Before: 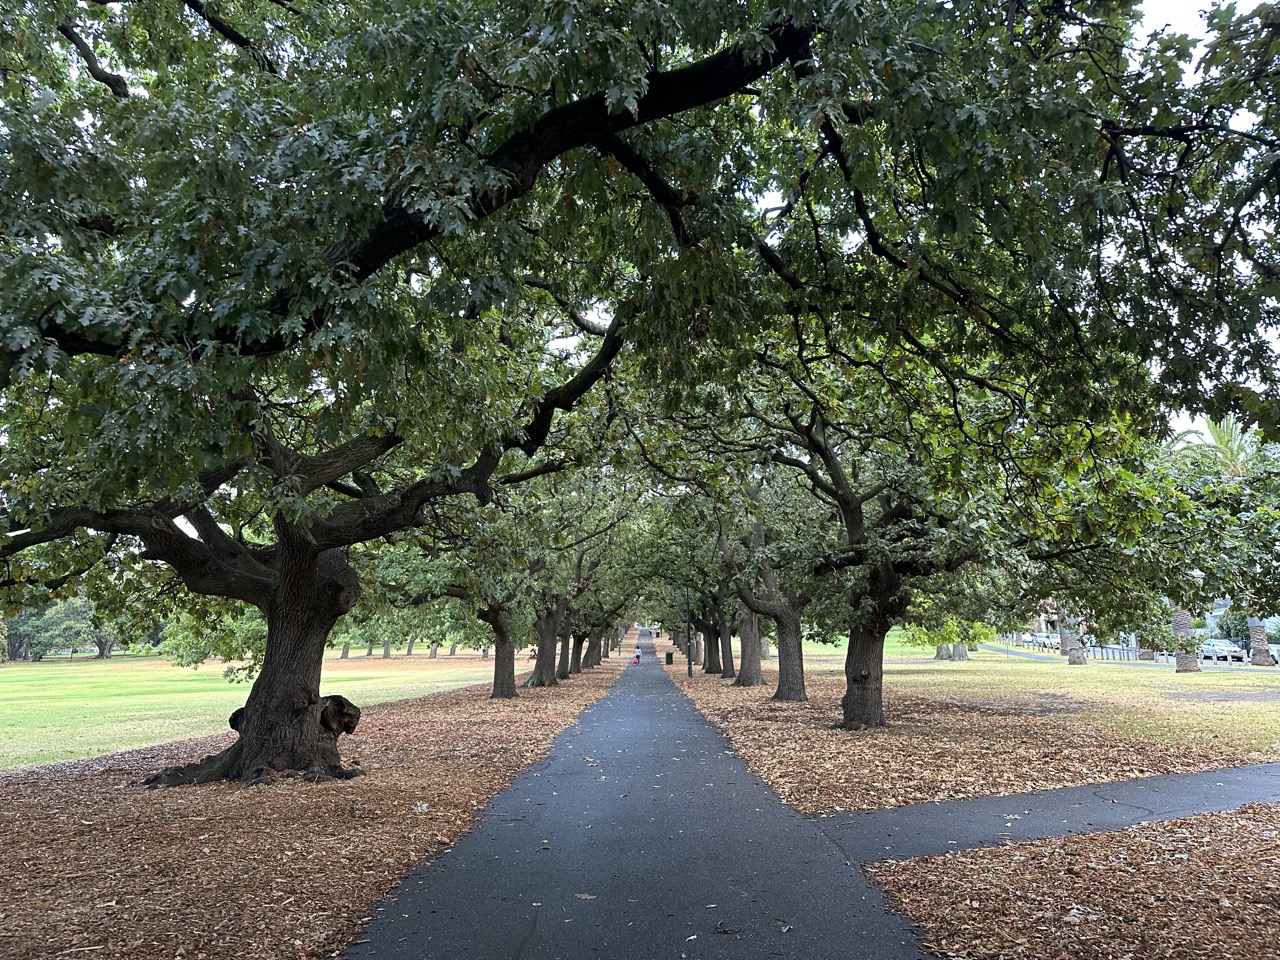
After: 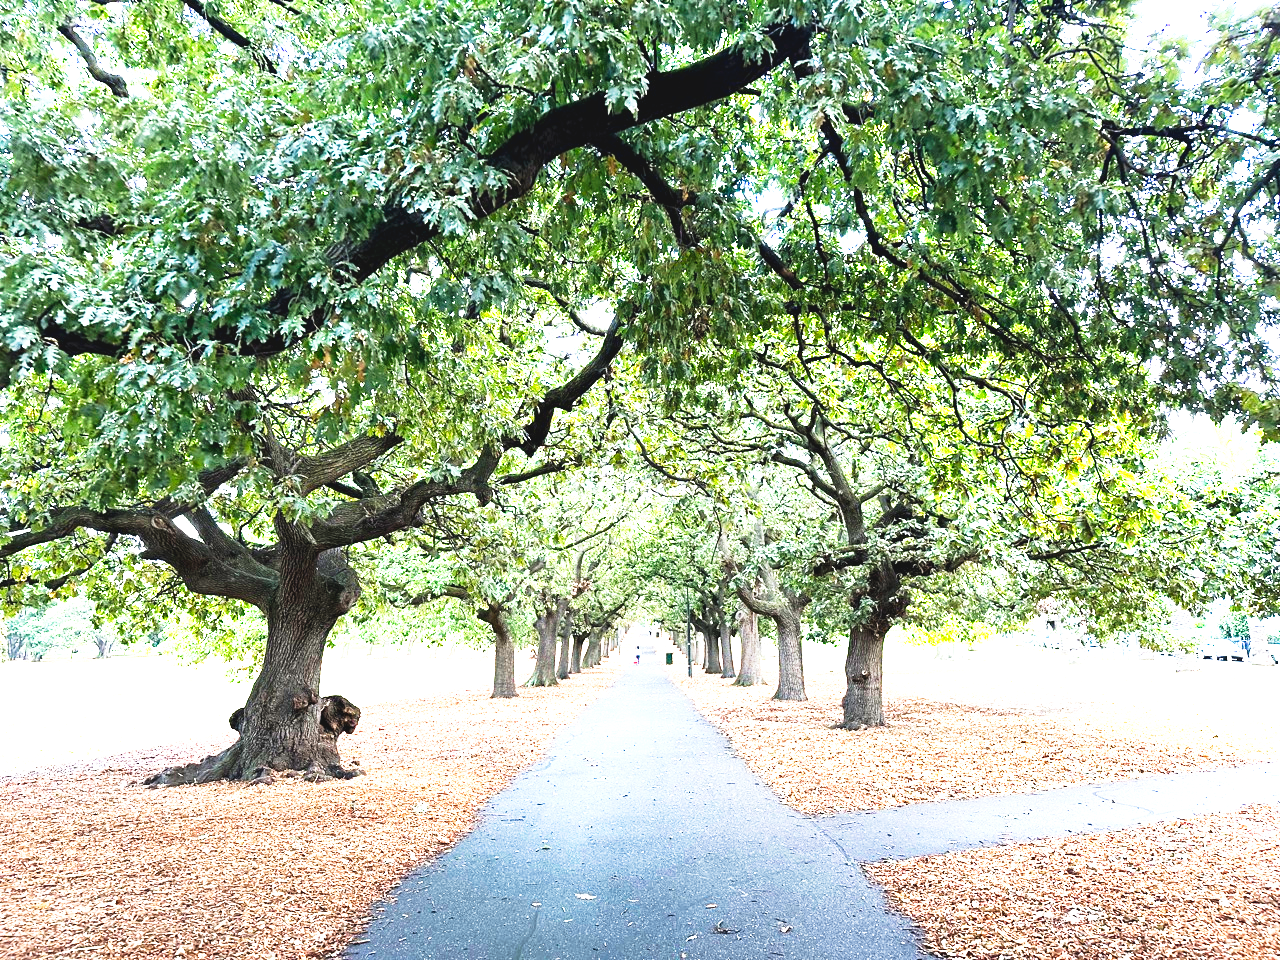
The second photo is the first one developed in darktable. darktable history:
tone curve: curves: ch0 [(0, 0) (0.003, 0.063) (0.011, 0.063) (0.025, 0.063) (0.044, 0.066) (0.069, 0.071) (0.1, 0.09) (0.136, 0.116) (0.177, 0.144) (0.224, 0.192) (0.277, 0.246) (0.335, 0.311) (0.399, 0.399) (0.468, 0.49) (0.543, 0.589) (0.623, 0.709) (0.709, 0.827) (0.801, 0.918) (0.898, 0.969) (1, 1)], preserve colors none
exposure: black level correction 0, exposure 2.299 EV, compensate highlight preservation false
